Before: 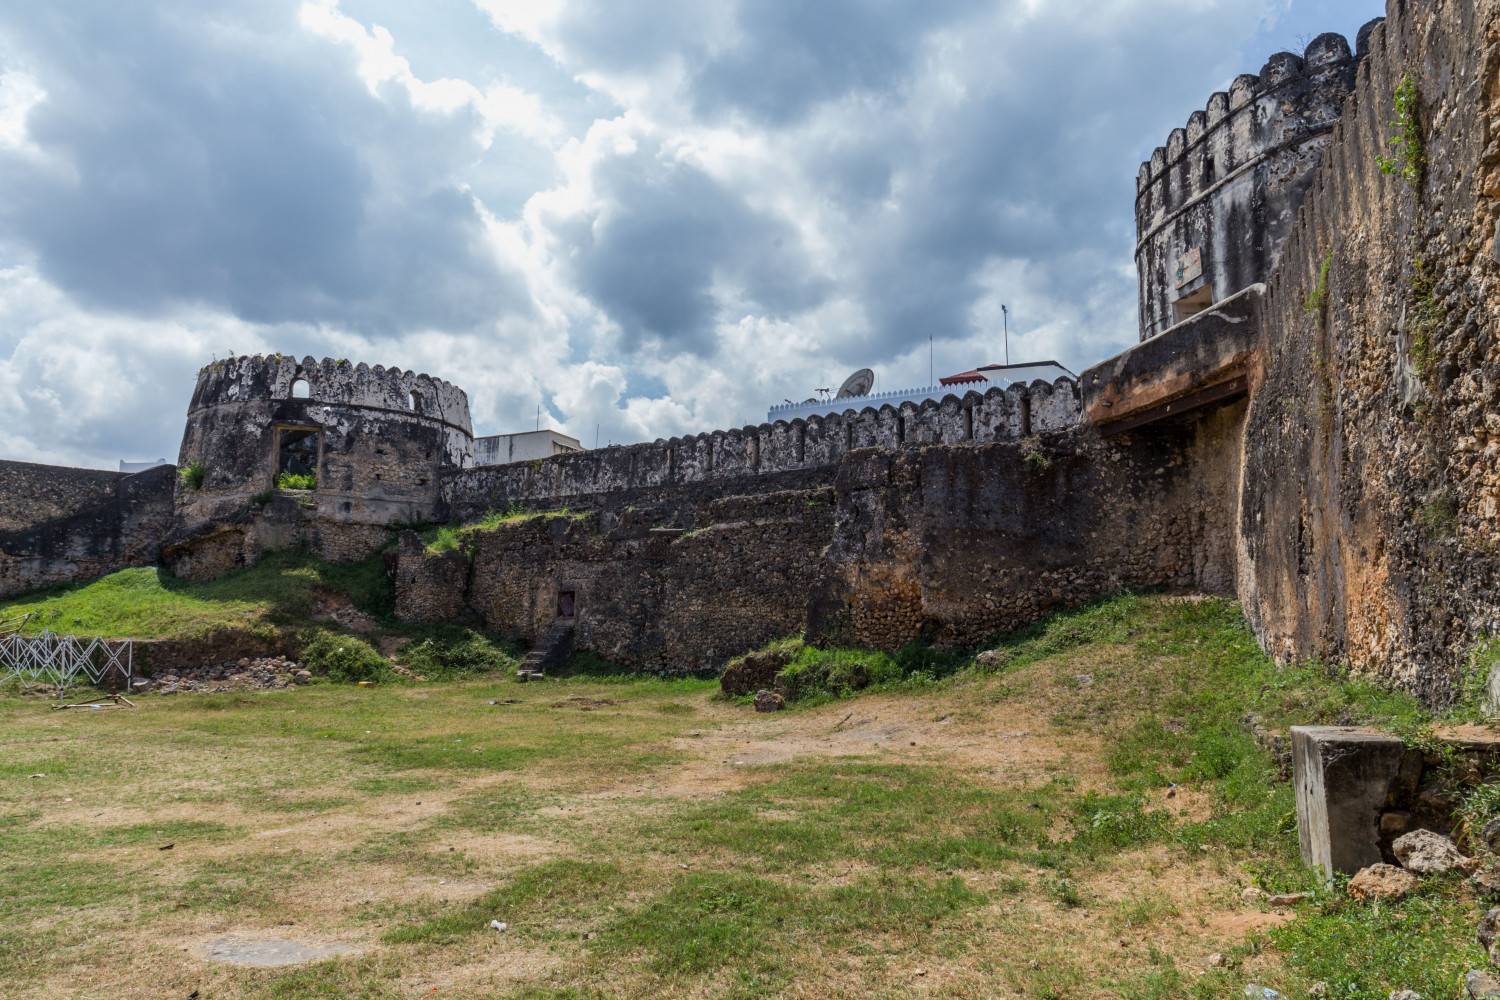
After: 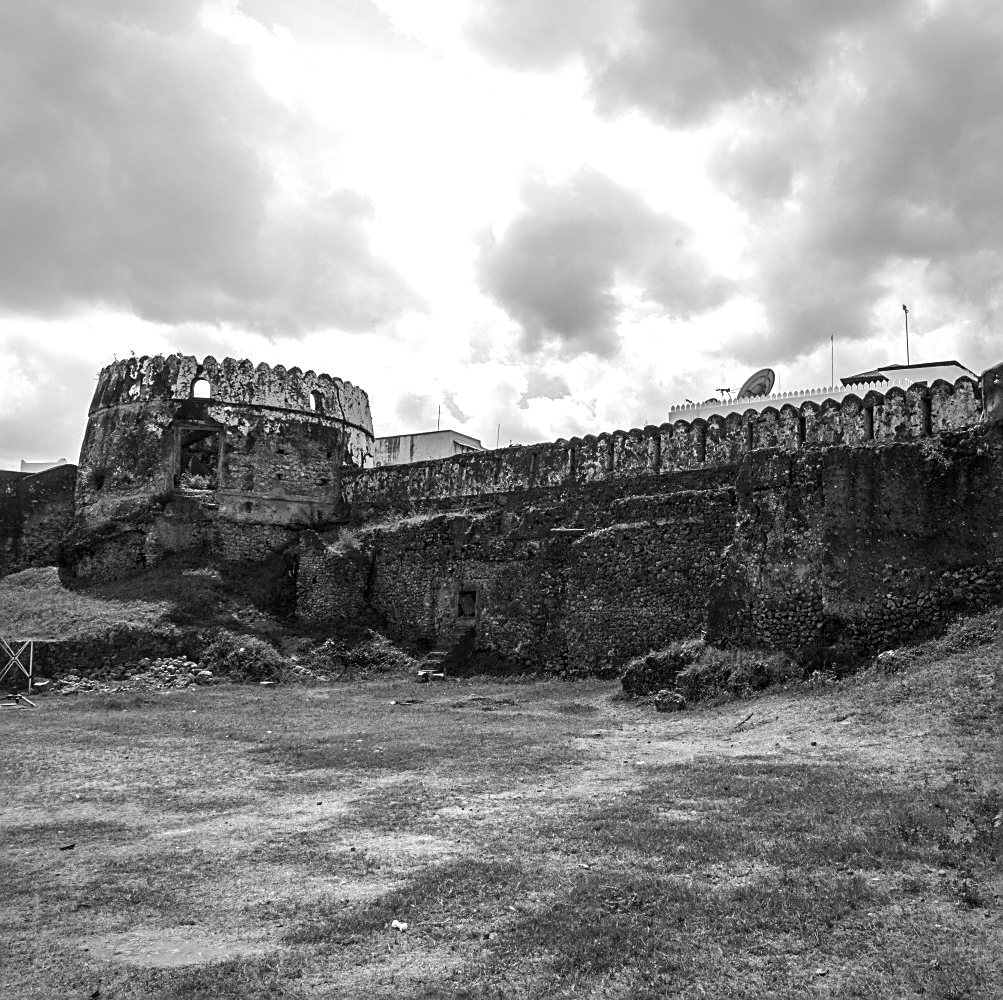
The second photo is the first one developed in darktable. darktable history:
color balance rgb: perceptual saturation grading › global saturation 0.878%, perceptual brilliance grading › global brilliance -17.129%, perceptual brilliance grading › highlights 27.961%, global vibrance 20%
color calibration: output gray [0.267, 0.423, 0.261, 0], illuminant as shot in camera, x 0.463, y 0.418, temperature 2690.19 K
vignetting: brightness -0.473, width/height ratio 1.096
crop and rotate: left 6.629%, right 26.494%
sharpen: on, module defaults
